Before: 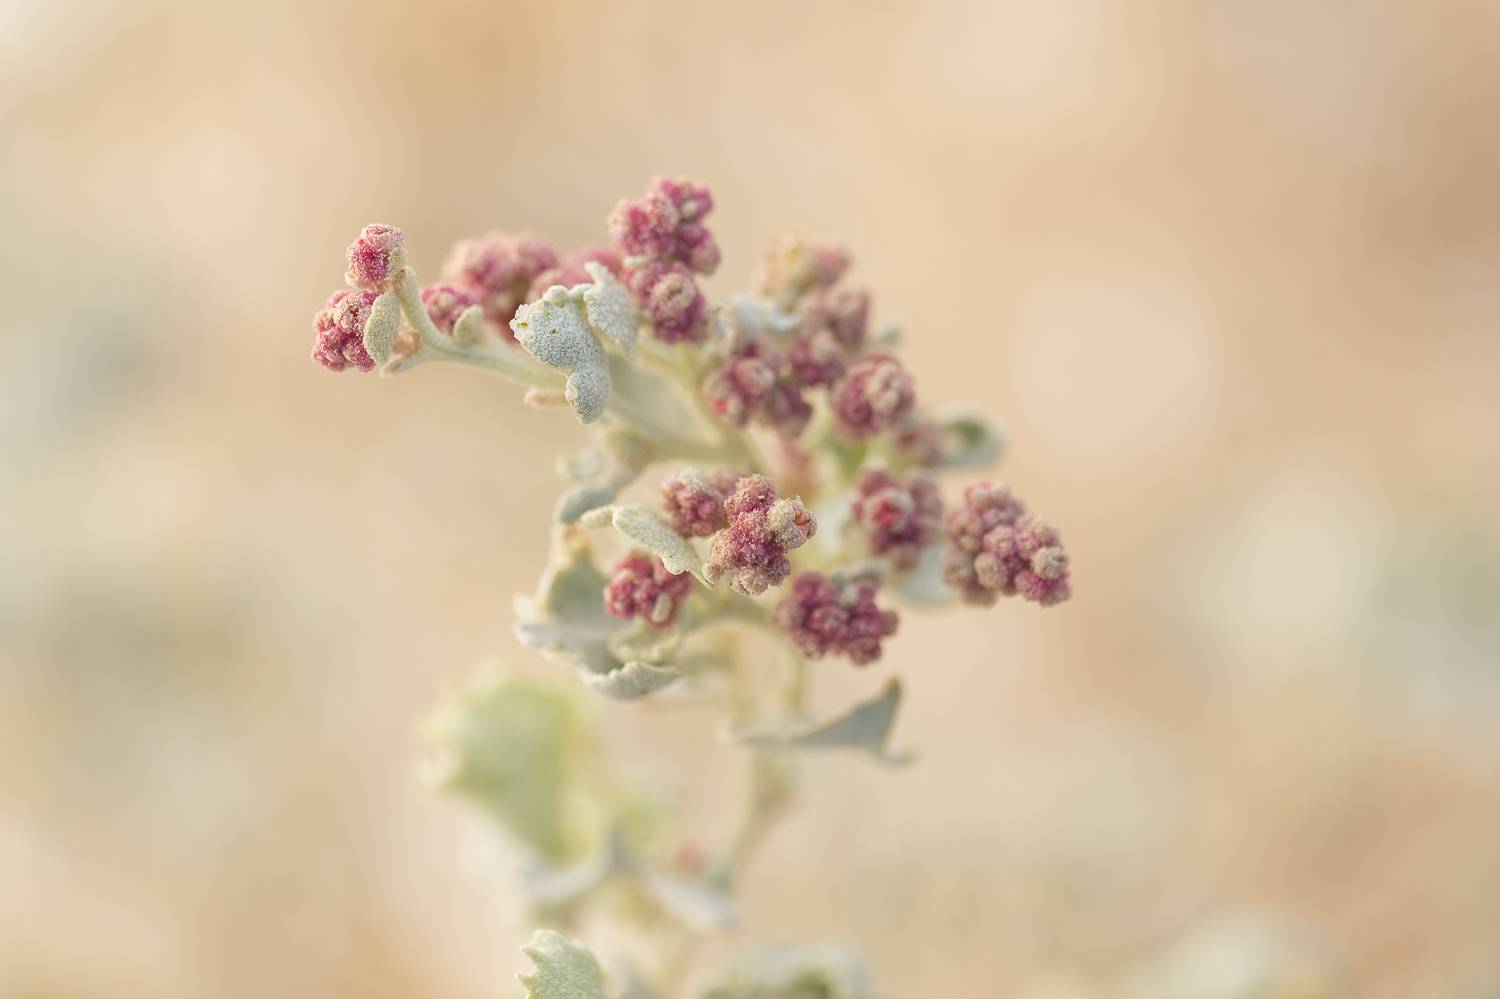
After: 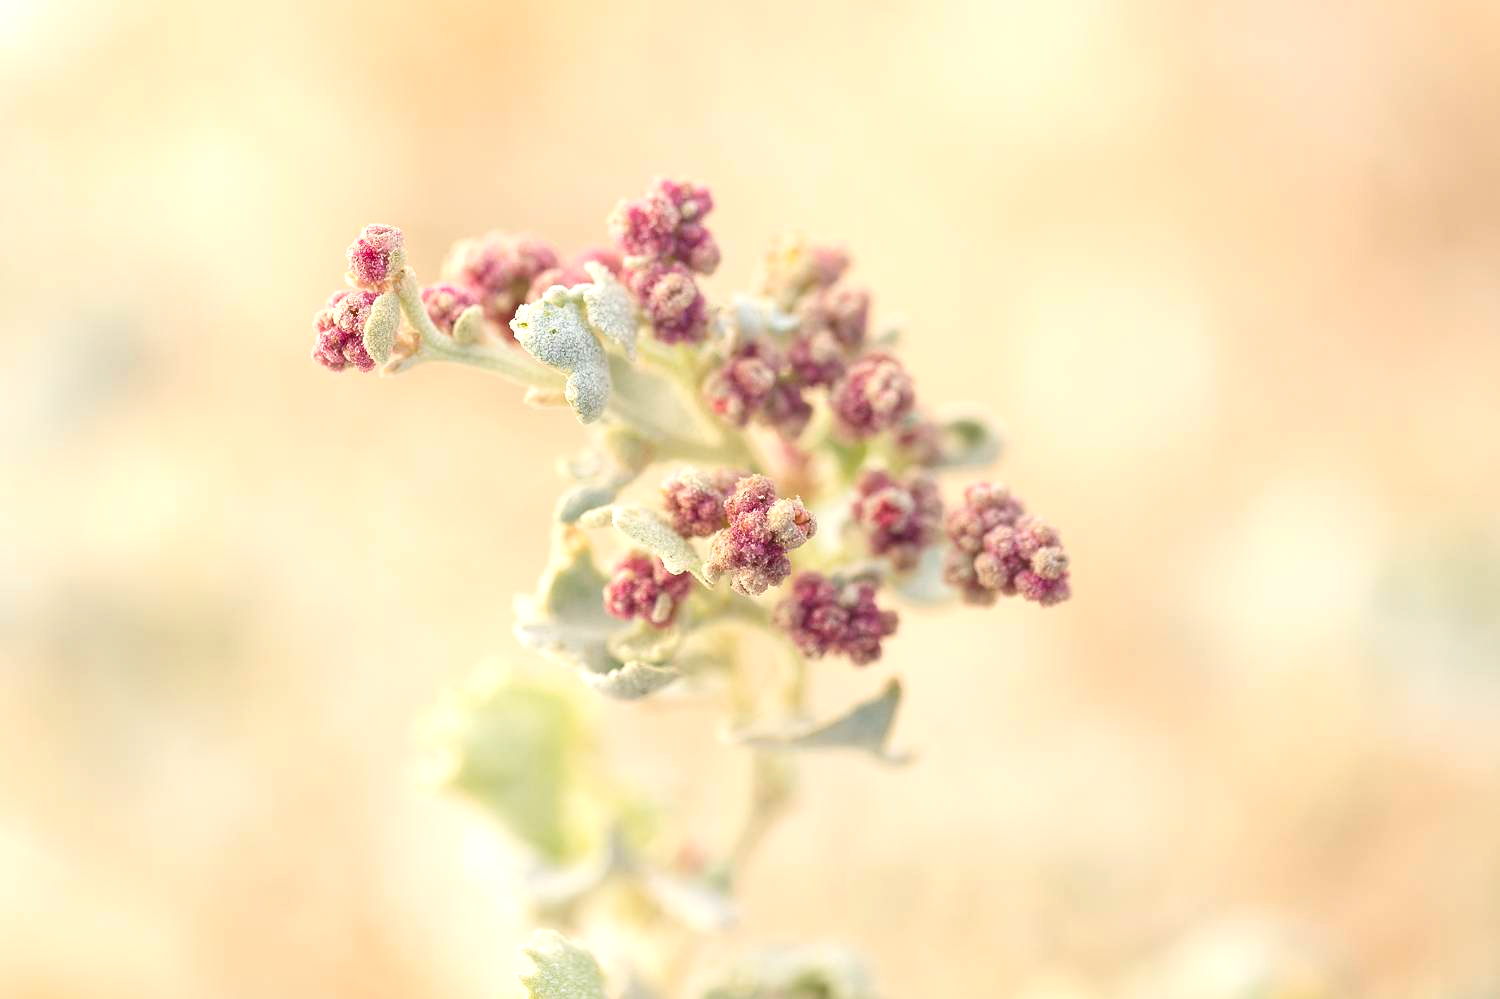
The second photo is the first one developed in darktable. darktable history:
contrast brightness saturation: contrast 0.128, brightness -0.056, saturation 0.163
exposure: exposure 0.56 EV, compensate highlight preservation false
